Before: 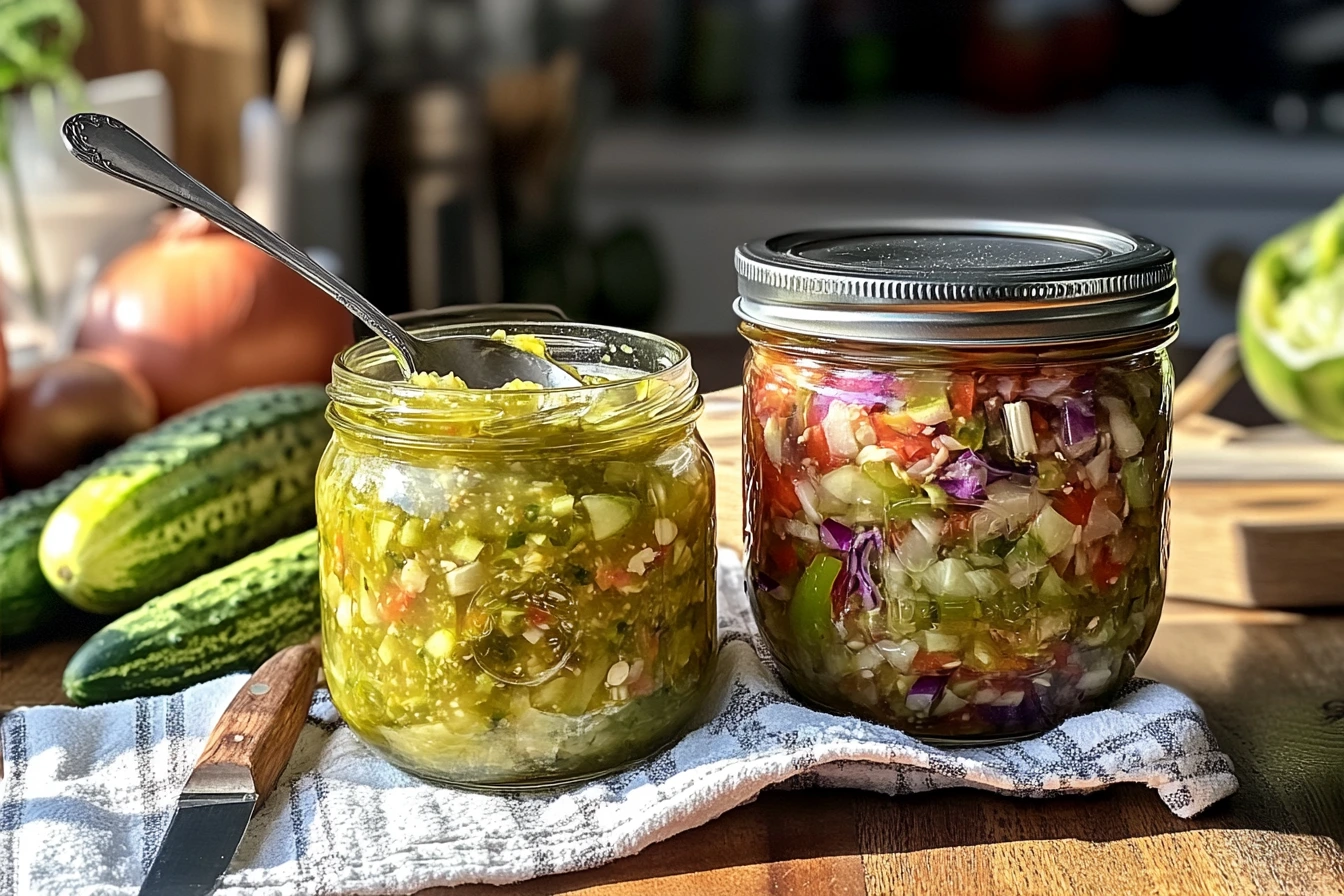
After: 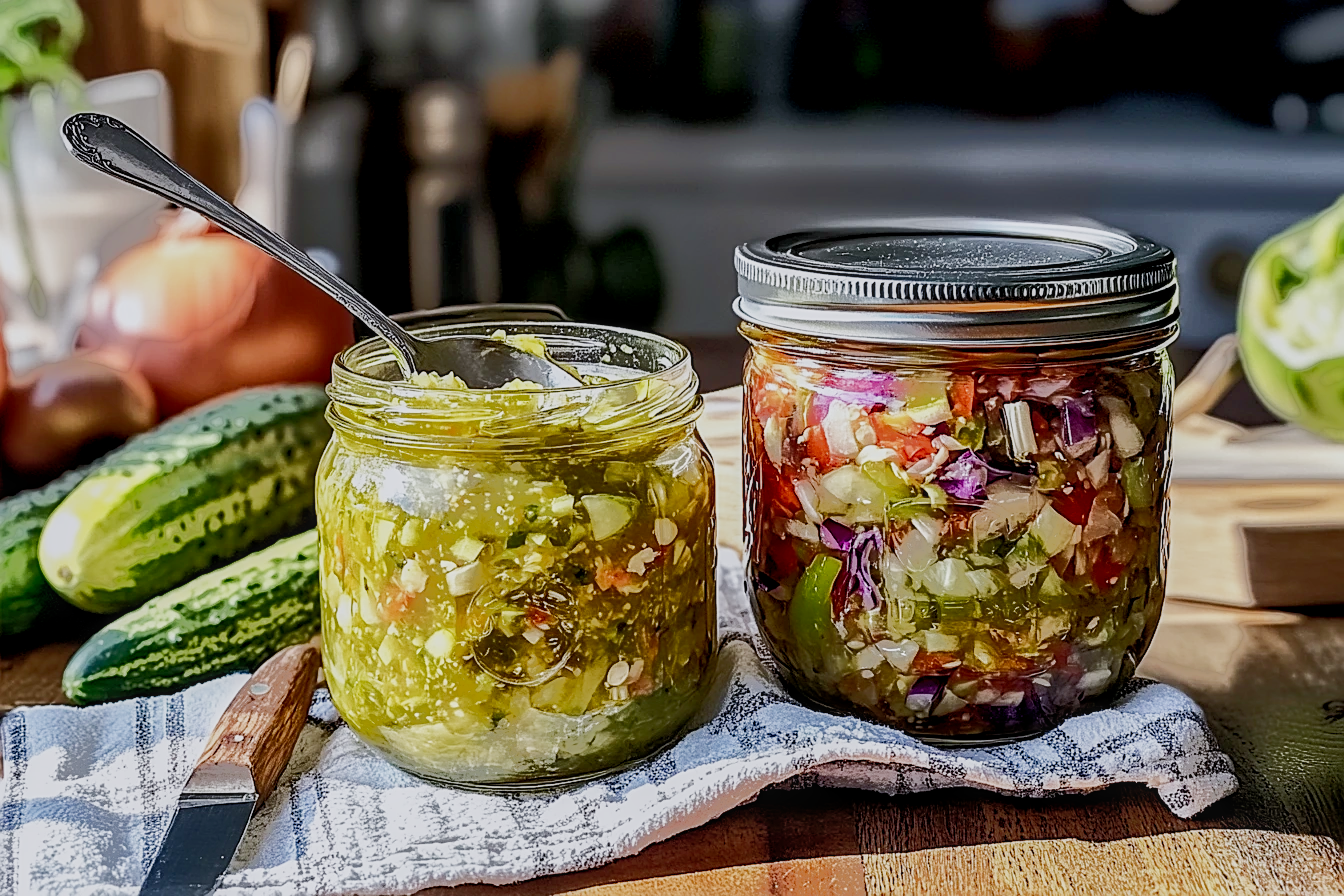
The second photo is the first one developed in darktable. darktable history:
tone equalizer: -7 EV -0.63 EV, -6 EV 1 EV, -5 EV -0.45 EV, -4 EV 0.43 EV, -3 EV 0.41 EV, -2 EV 0.15 EV, -1 EV -0.15 EV, +0 EV -0.39 EV, smoothing diameter 25%, edges refinement/feathering 10, preserve details guided filter
exposure: exposure 1 EV, compensate highlight preservation false
sharpen: on, module defaults
color calibration: illuminant as shot in camera, x 0.358, y 0.373, temperature 4628.91 K
filmic rgb: middle gray luminance 29%, black relative exposure -10.3 EV, white relative exposure 5.5 EV, threshold 6 EV, target black luminance 0%, hardness 3.95, latitude 2.04%, contrast 1.132, highlights saturation mix 5%, shadows ↔ highlights balance 15.11%, preserve chrominance no, color science v3 (2019), use custom middle-gray values true, iterations of high-quality reconstruction 0, enable highlight reconstruction true
local contrast: on, module defaults
